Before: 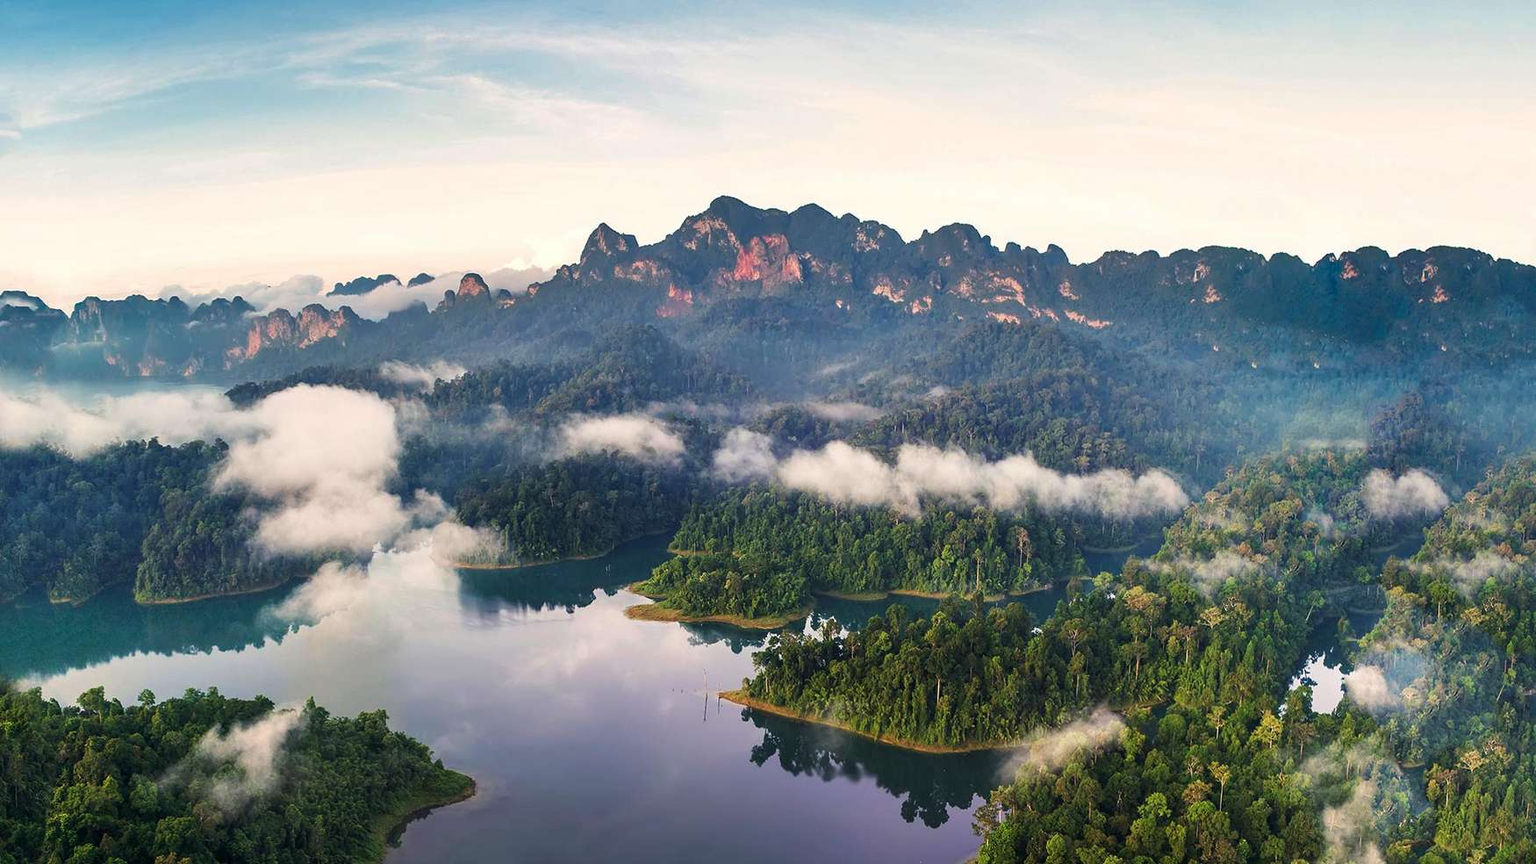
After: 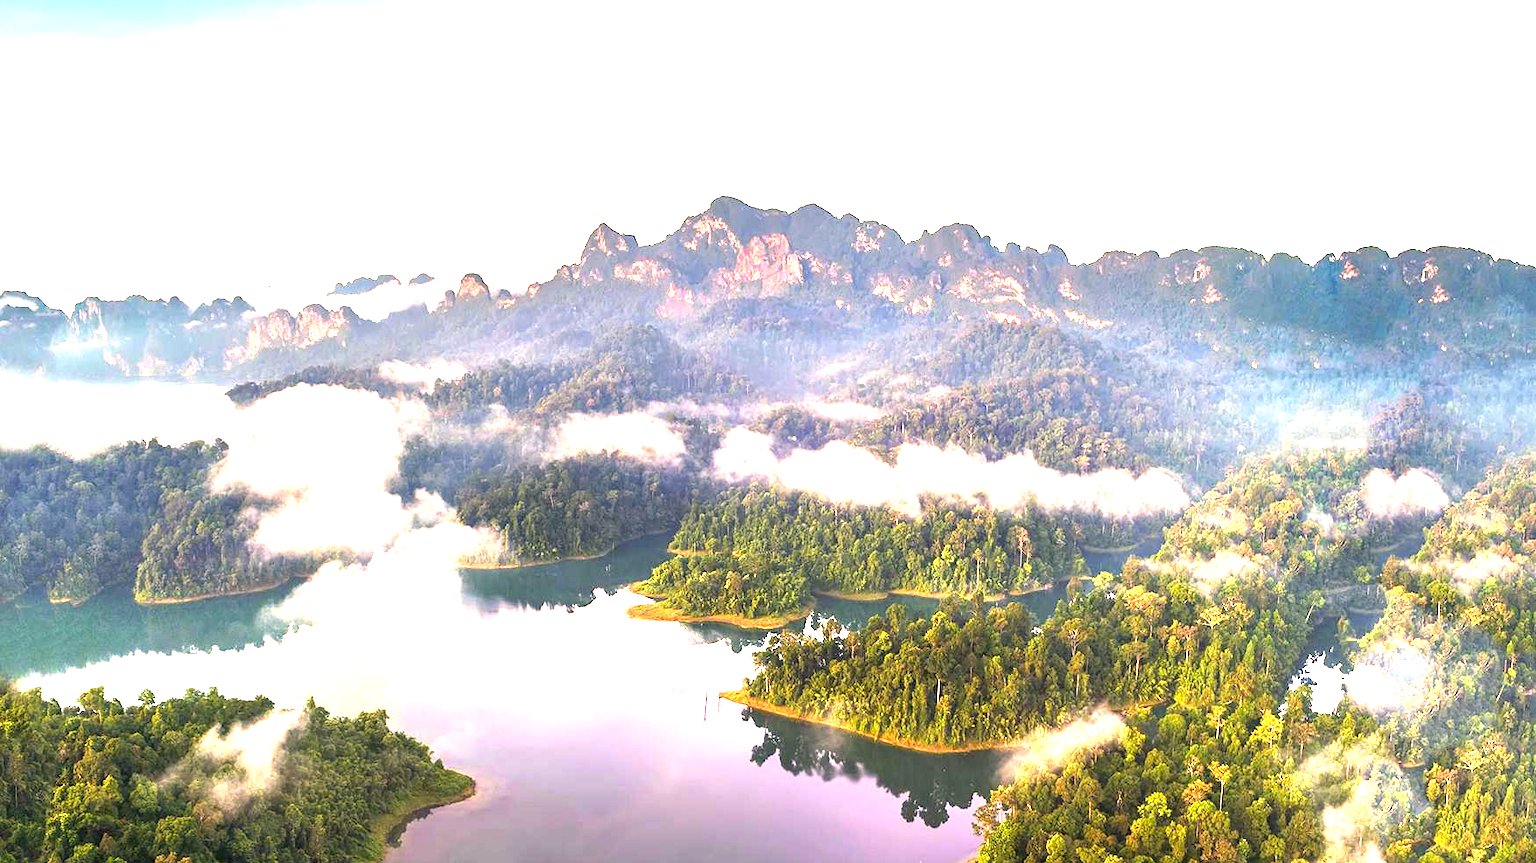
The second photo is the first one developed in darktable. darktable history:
exposure: exposure 2 EV, compensate highlight preservation false
color balance rgb: shadows lift › luminance -5%, shadows lift › chroma 1.1%, shadows lift › hue 219°, power › luminance 10%, power › chroma 2.83%, power › hue 60°, highlights gain › chroma 4.52%, highlights gain › hue 33.33°, saturation formula JzAzBz (2021)
